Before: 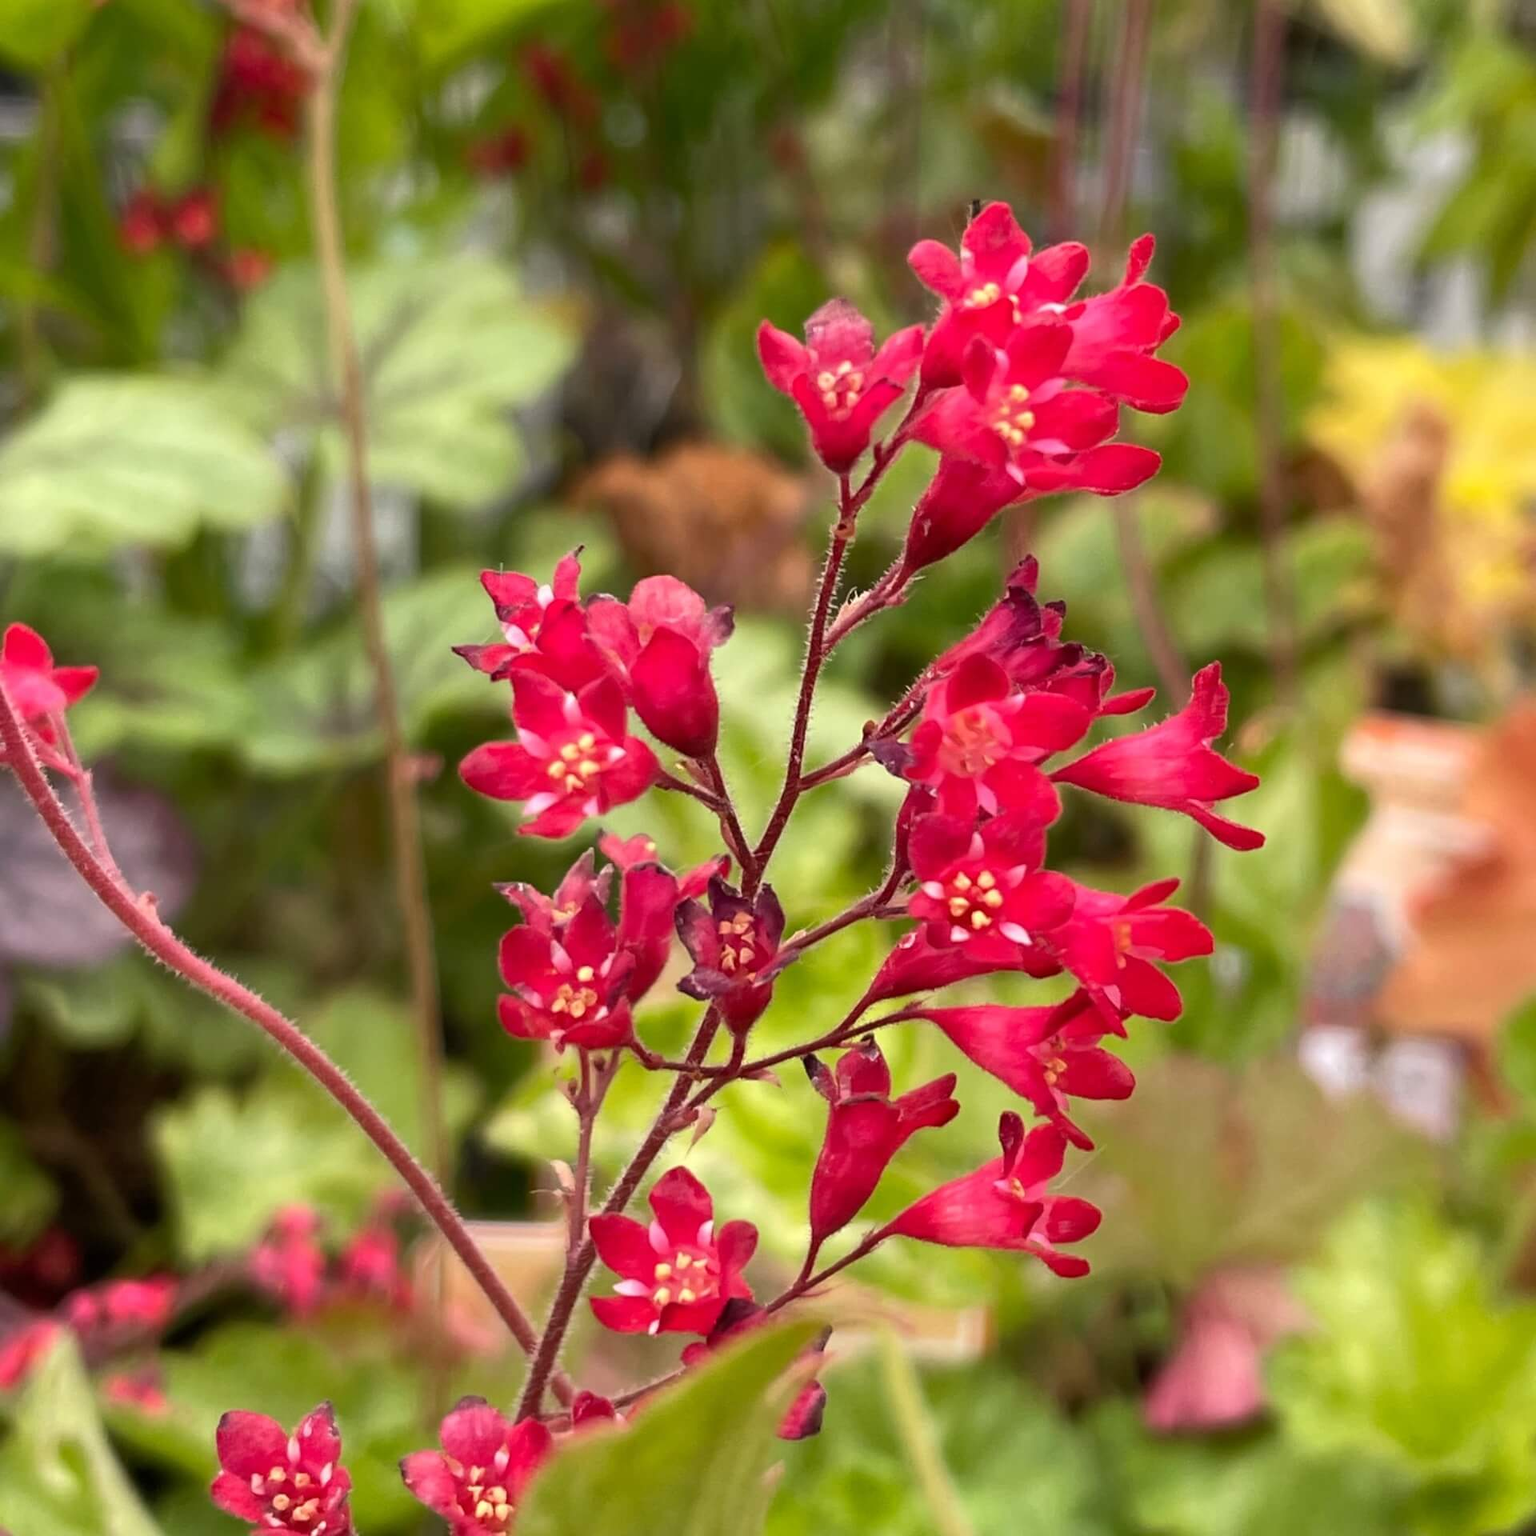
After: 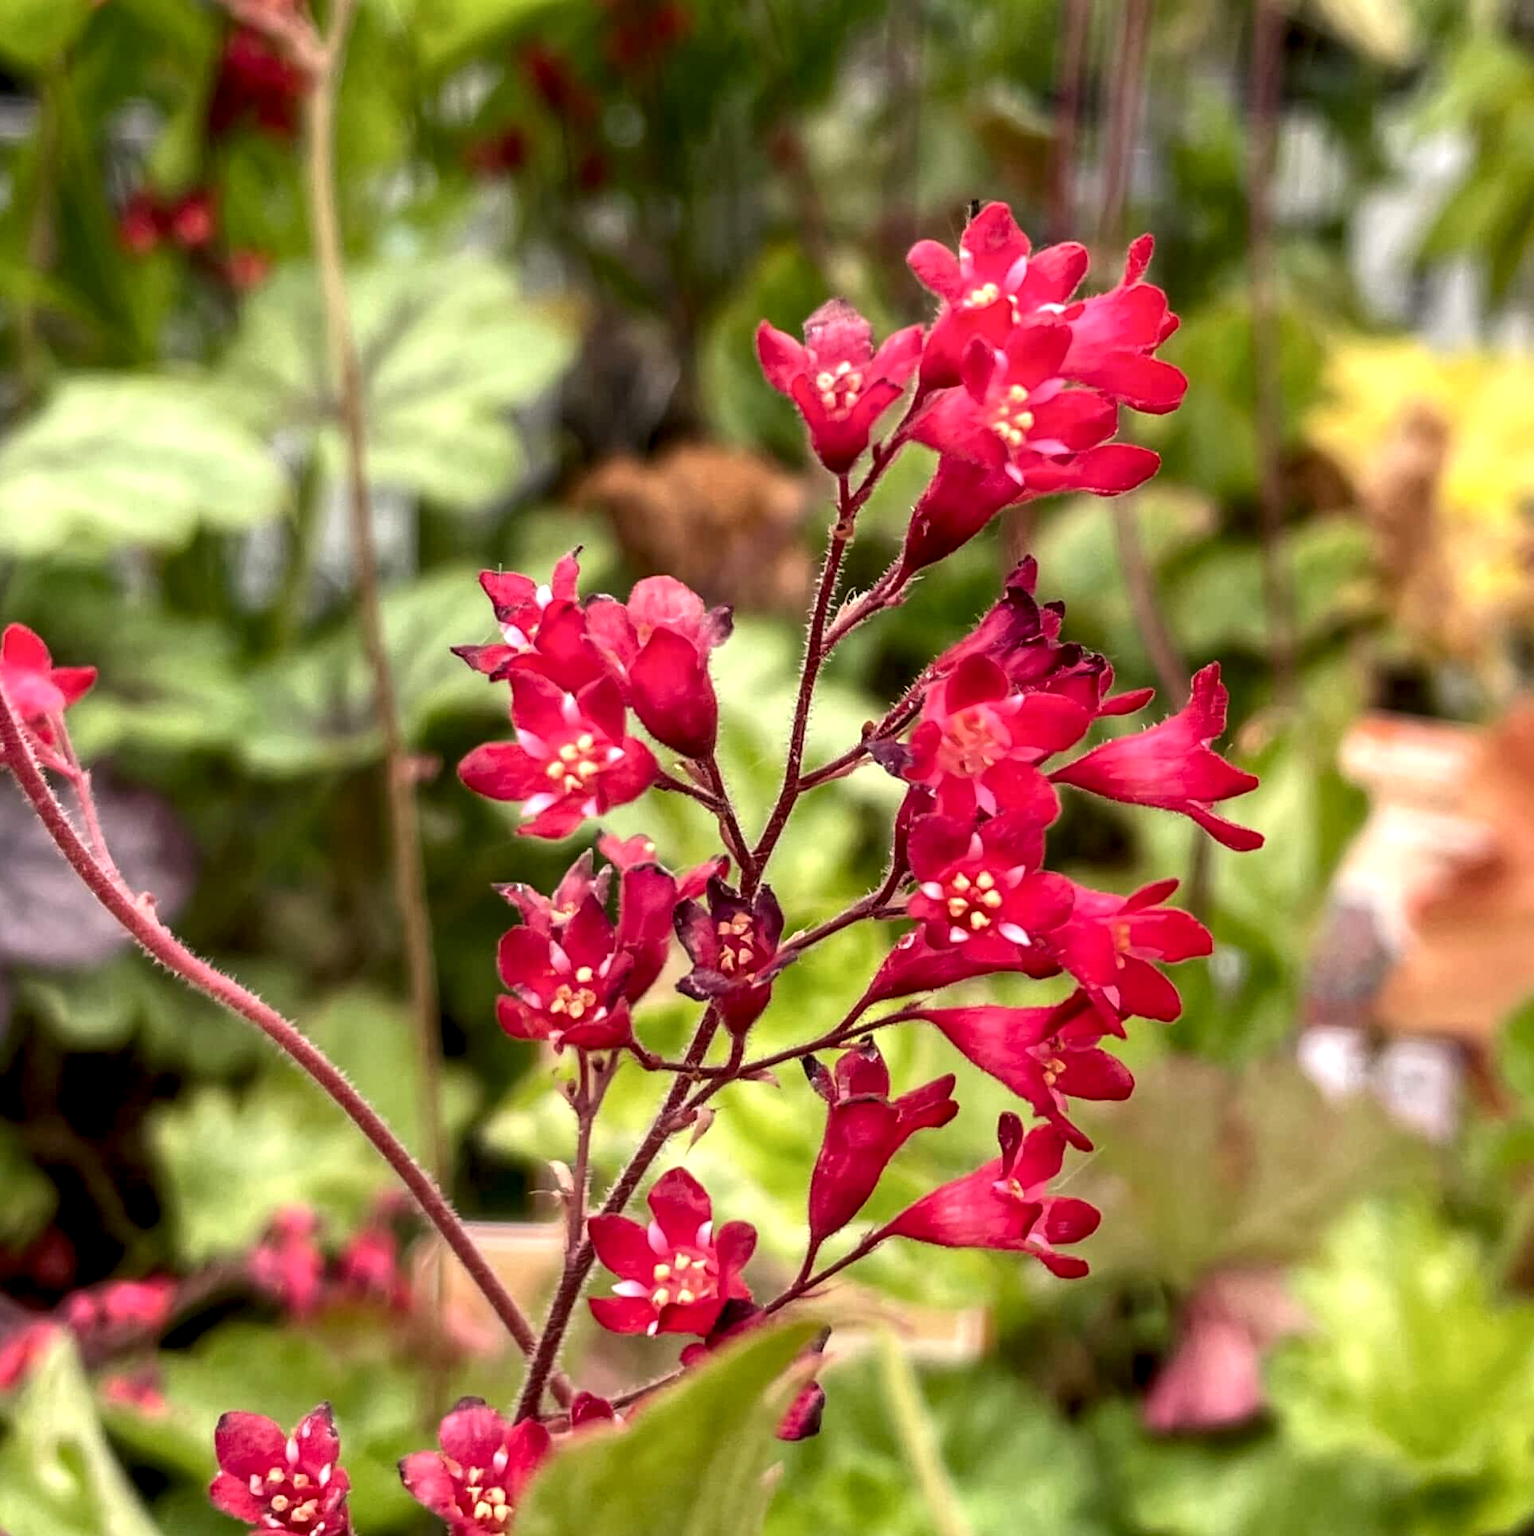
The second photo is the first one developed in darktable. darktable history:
local contrast: highlights 60%, shadows 60%, detail 160%
crop and rotate: left 0.126%
